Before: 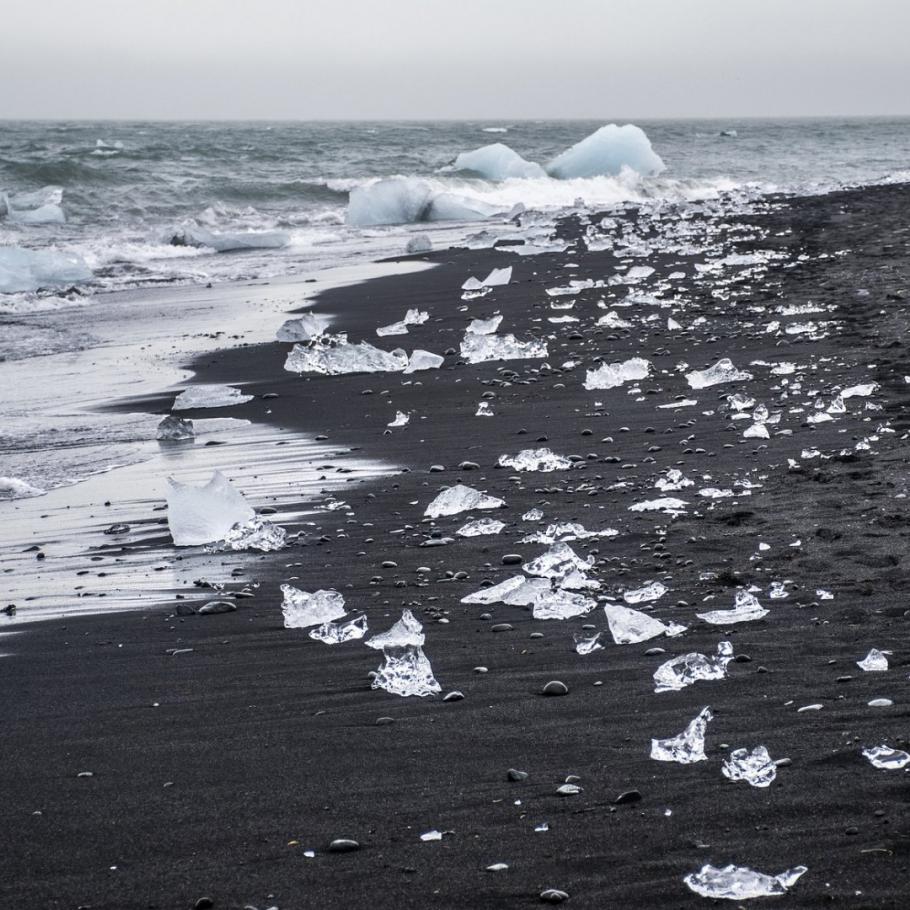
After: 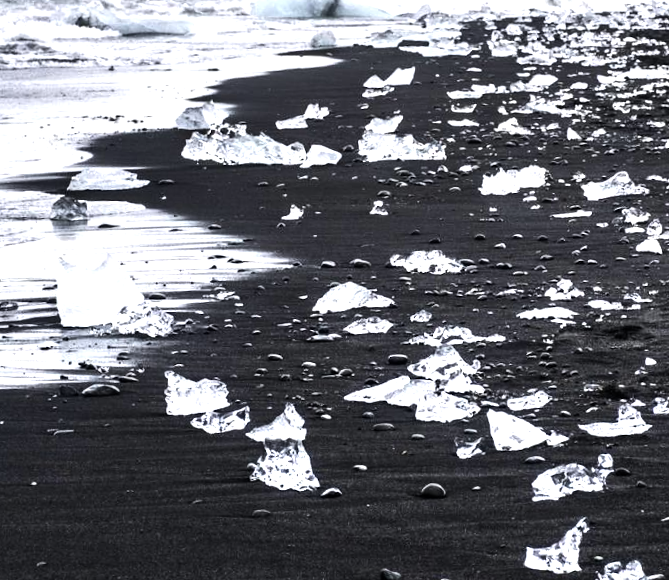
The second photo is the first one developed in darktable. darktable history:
tone equalizer: -8 EV -1.08 EV, -7 EV -1.01 EV, -6 EV -0.867 EV, -5 EV -0.578 EV, -3 EV 0.578 EV, -2 EV 0.867 EV, -1 EV 1.01 EV, +0 EV 1.08 EV, edges refinement/feathering 500, mask exposure compensation -1.57 EV, preserve details no
crop and rotate: angle -3.37°, left 9.79%, top 20.73%, right 12.42%, bottom 11.82%
